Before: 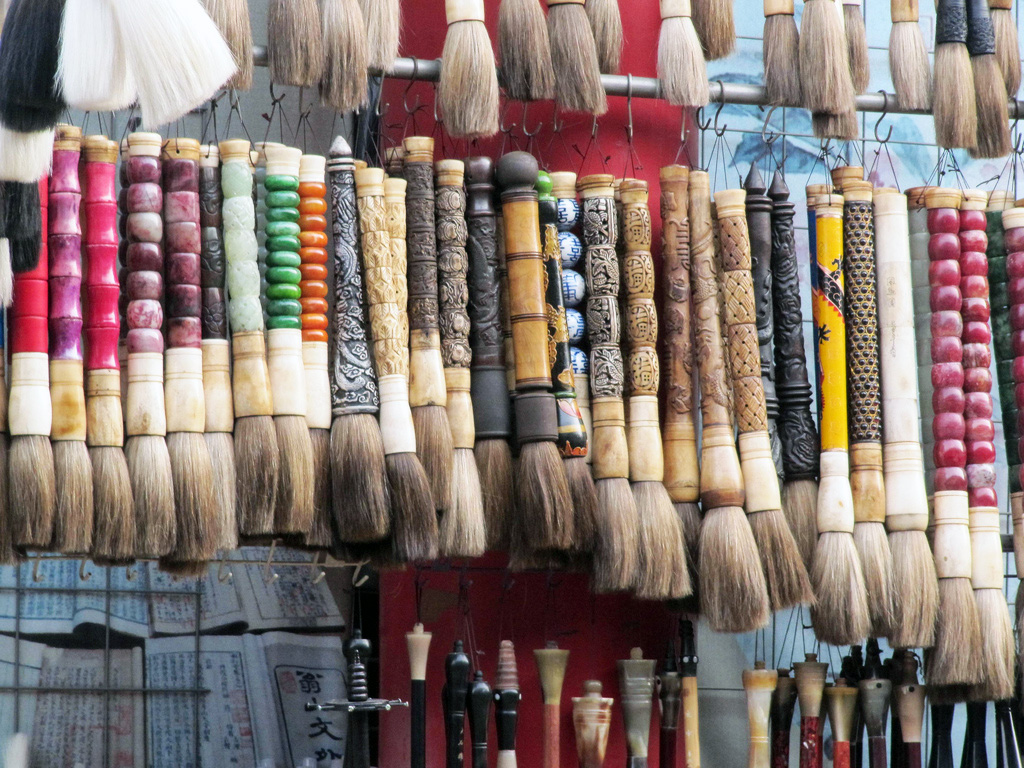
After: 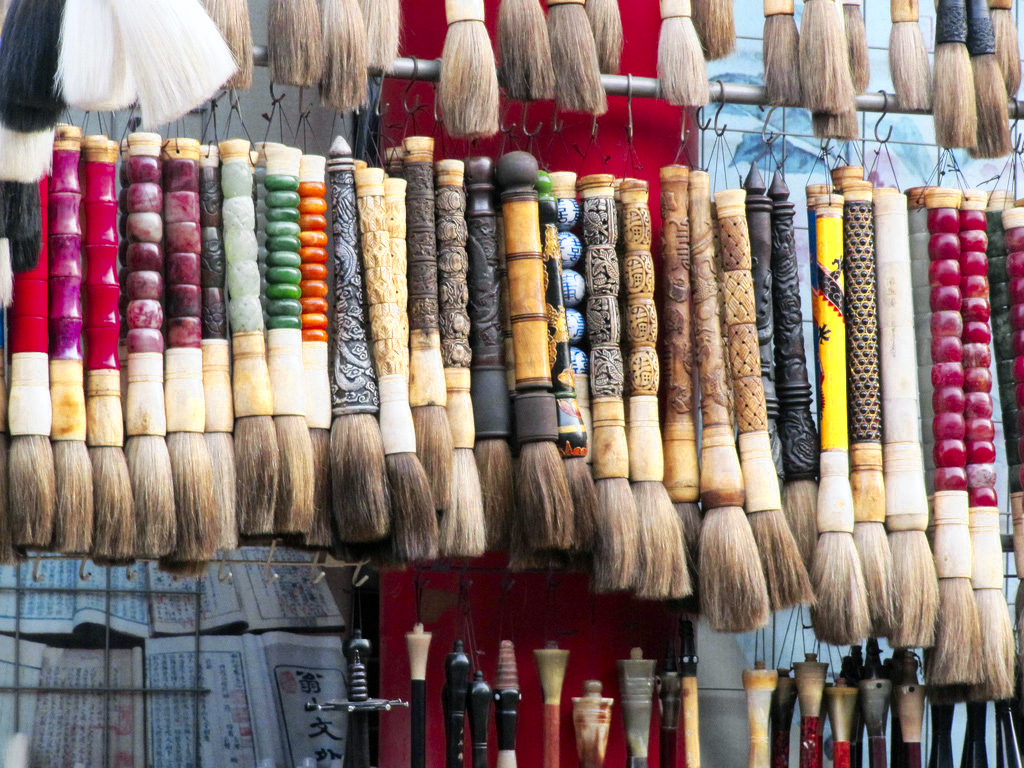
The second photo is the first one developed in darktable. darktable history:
color zones: curves: ch0 [(0.004, 0.305) (0.261, 0.623) (0.389, 0.399) (0.708, 0.571) (0.947, 0.34)]; ch1 [(0.025, 0.645) (0.229, 0.584) (0.326, 0.551) (0.484, 0.262) (0.757, 0.643)]
